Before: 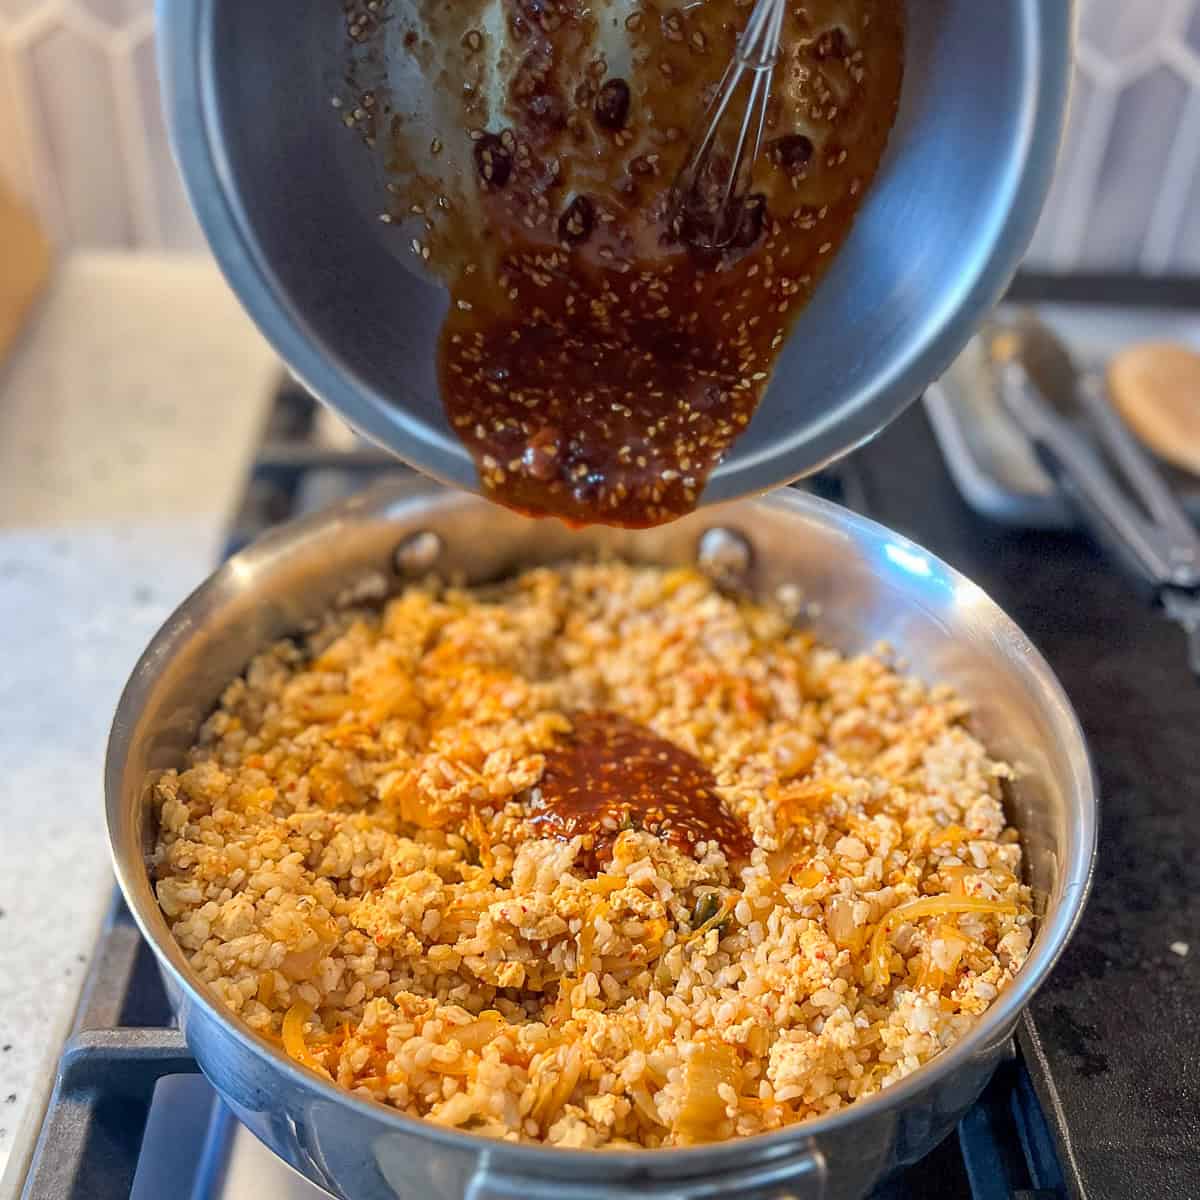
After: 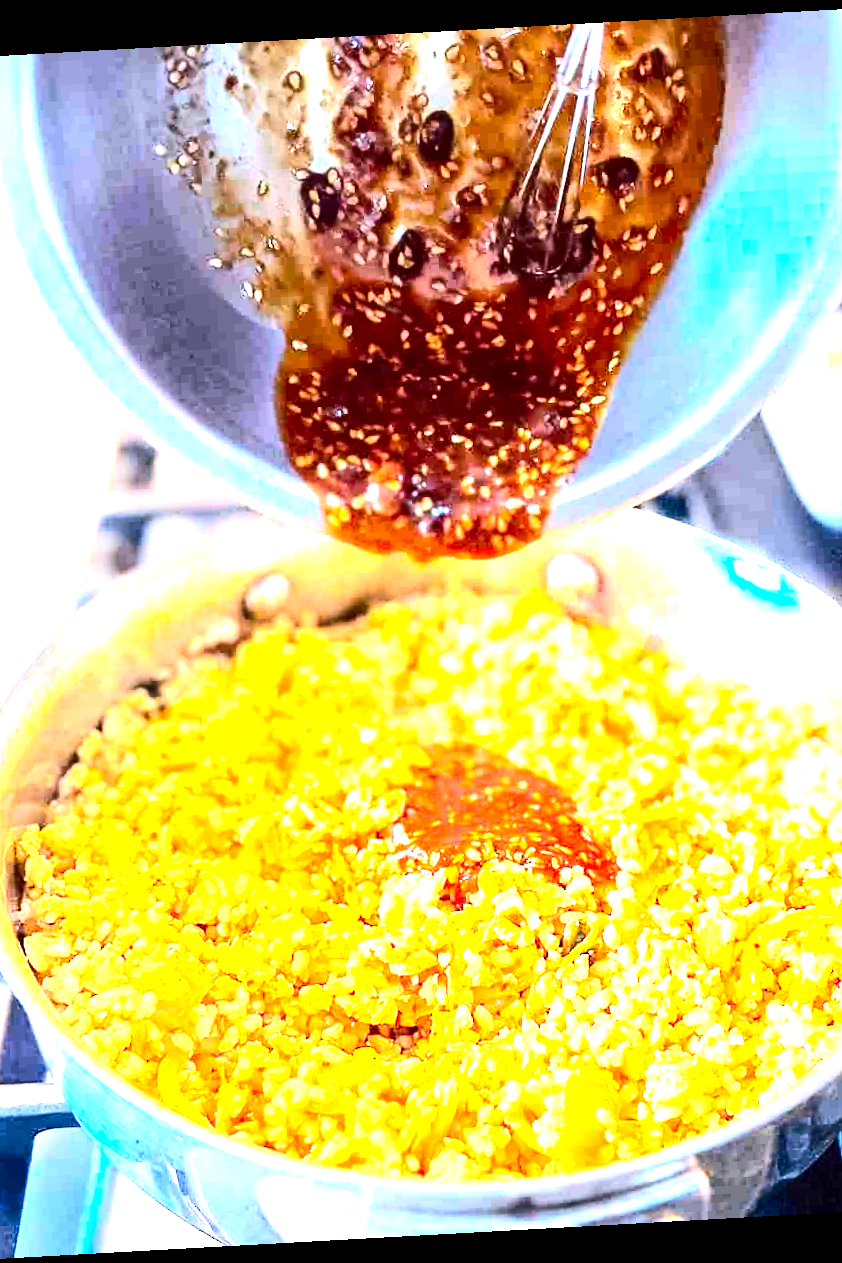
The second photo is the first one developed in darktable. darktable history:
crop and rotate: left 14.385%, right 18.948%
exposure: exposure 2.25 EV, compensate highlight preservation false
contrast brightness saturation: contrast 0.25, saturation -0.31
white balance: red 1.004, blue 1.096
rotate and perspective: rotation -3.18°, automatic cropping off
tone equalizer: -8 EV -0.75 EV, -7 EV -0.7 EV, -6 EV -0.6 EV, -5 EV -0.4 EV, -3 EV 0.4 EV, -2 EV 0.6 EV, -1 EV 0.7 EV, +0 EV 0.75 EV, edges refinement/feathering 500, mask exposure compensation -1.57 EV, preserve details no
color correction: saturation 1.8
